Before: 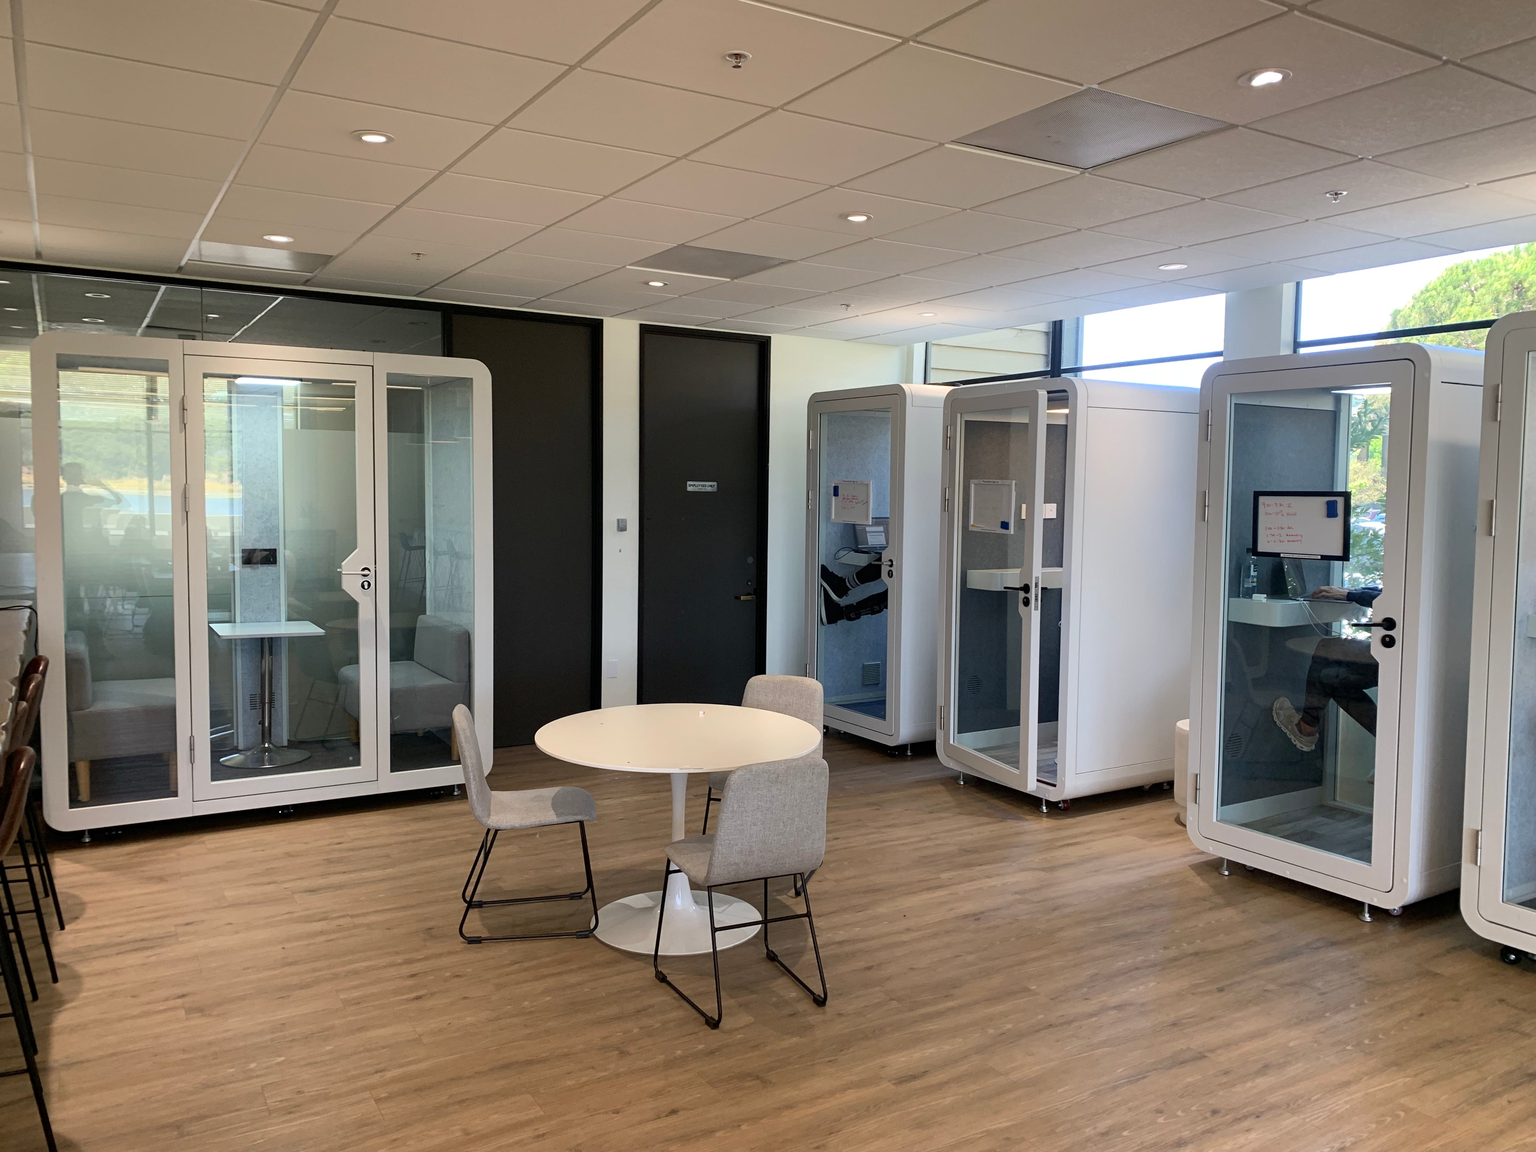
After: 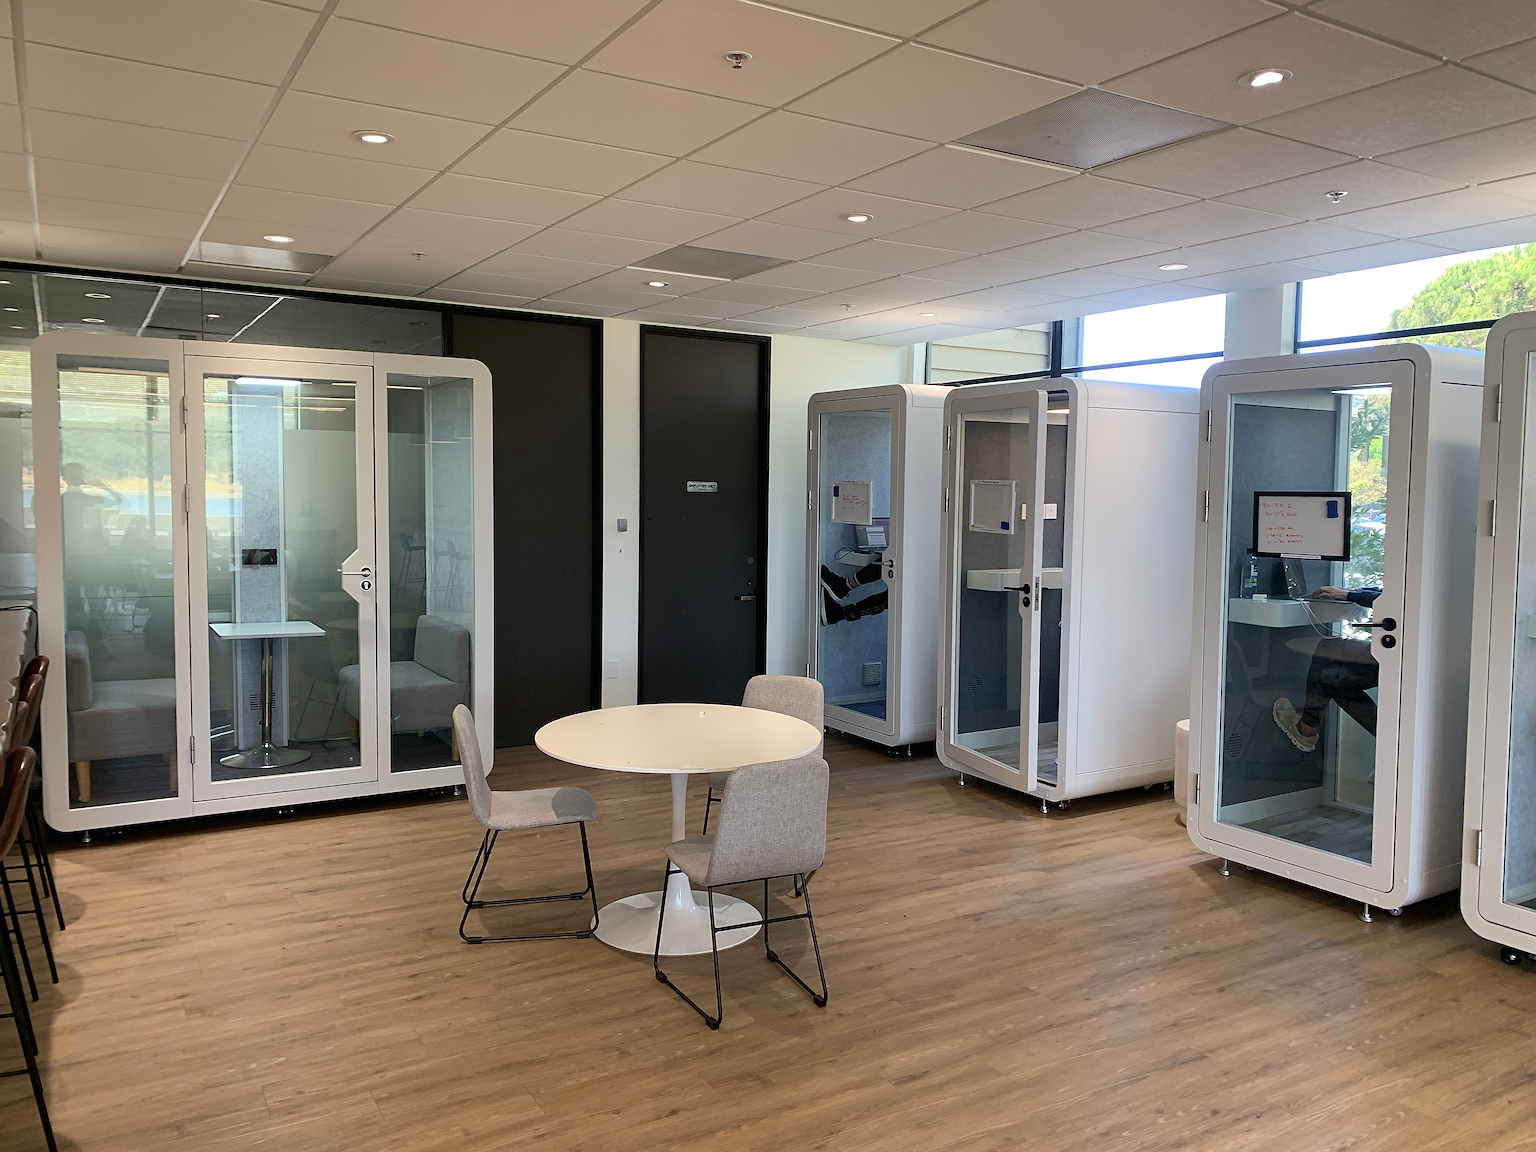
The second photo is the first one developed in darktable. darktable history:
sharpen: radius 1.413, amount 1.266, threshold 0.605
